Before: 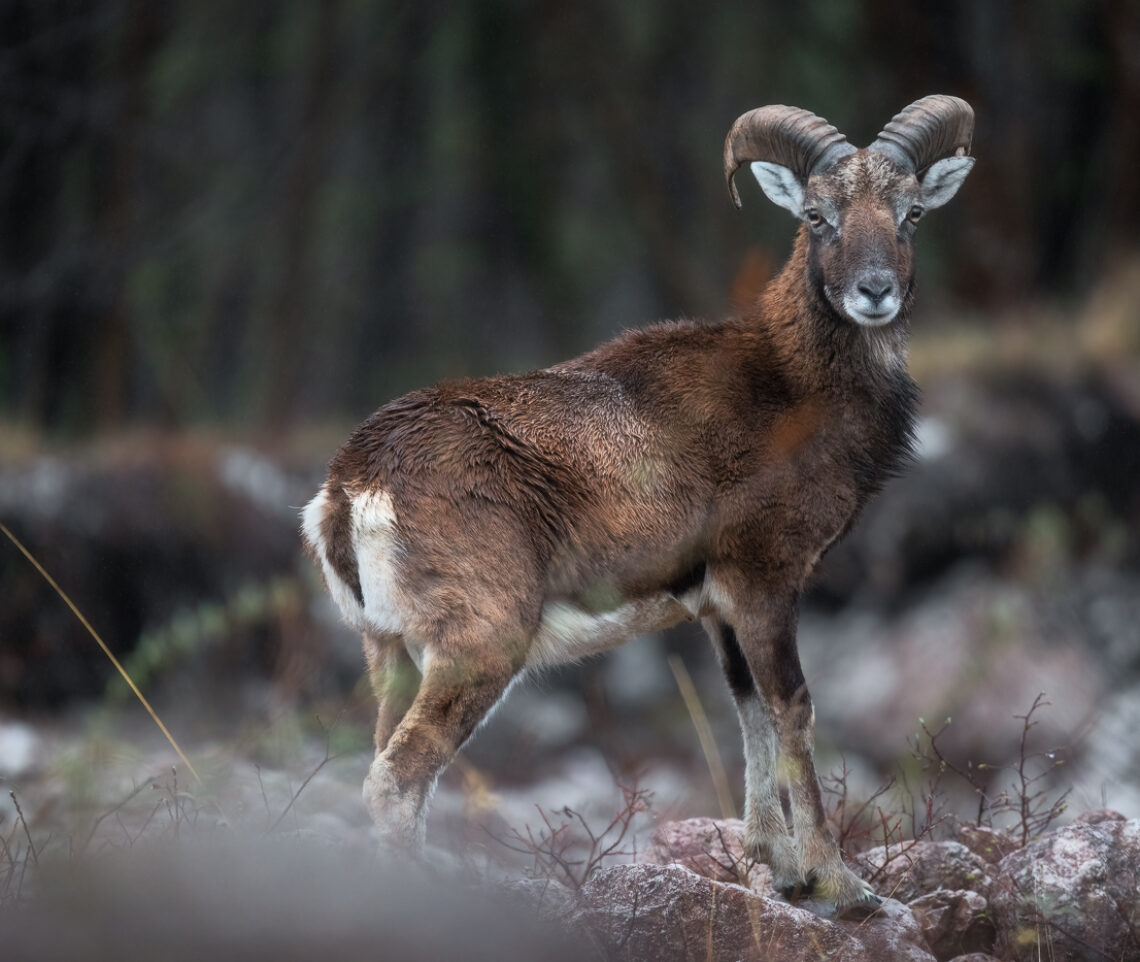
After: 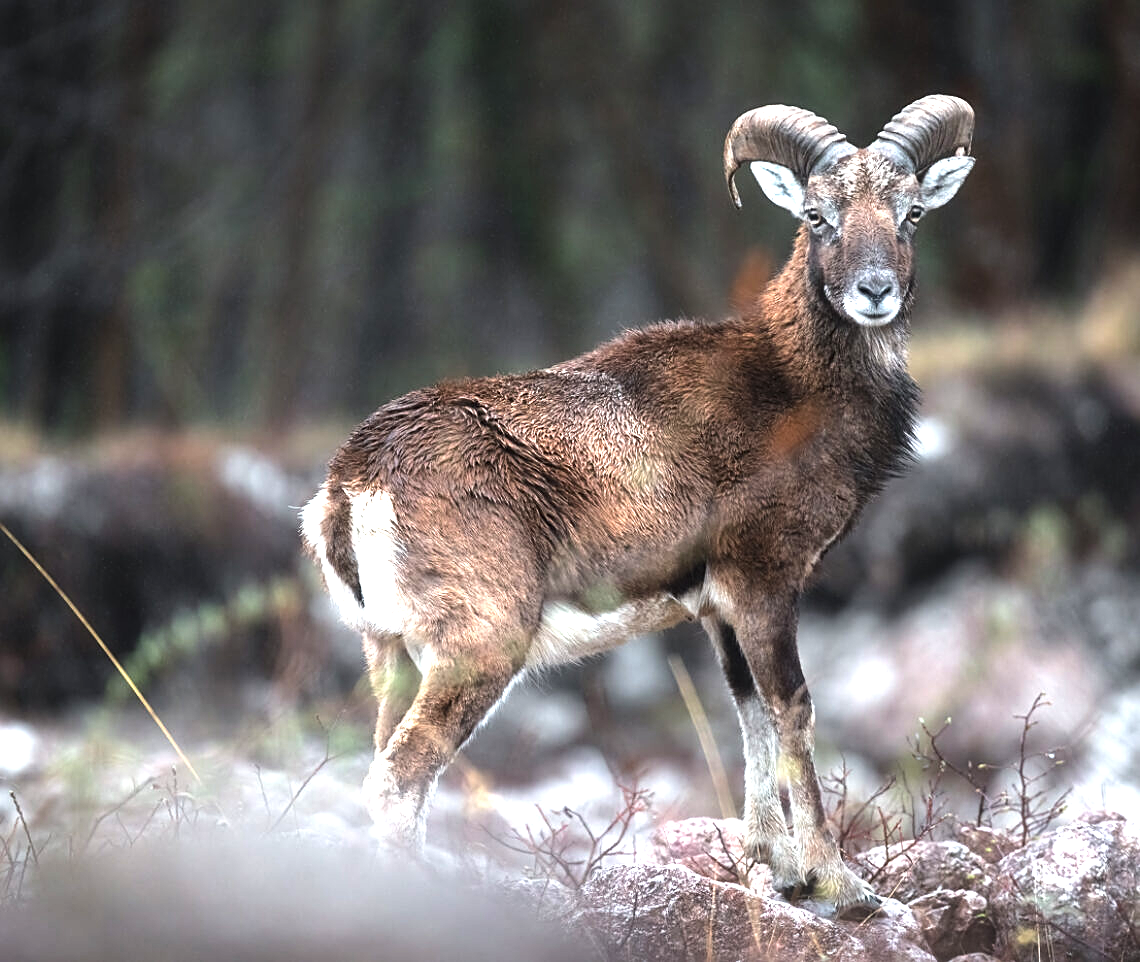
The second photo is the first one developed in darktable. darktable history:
sharpen: on, module defaults
exposure: black level correction -0.002, exposure 1.115 EV, compensate highlight preservation false
tone equalizer: -8 EV -0.417 EV, -7 EV -0.389 EV, -6 EV -0.333 EV, -5 EV -0.222 EV, -3 EV 0.222 EV, -2 EV 0.333 EV, -1 EV 0.389 EV, +0 EV 0.417 EV, edges refinement/feathering 500, mask exposure compensation -1.57 EV, preserve details no
